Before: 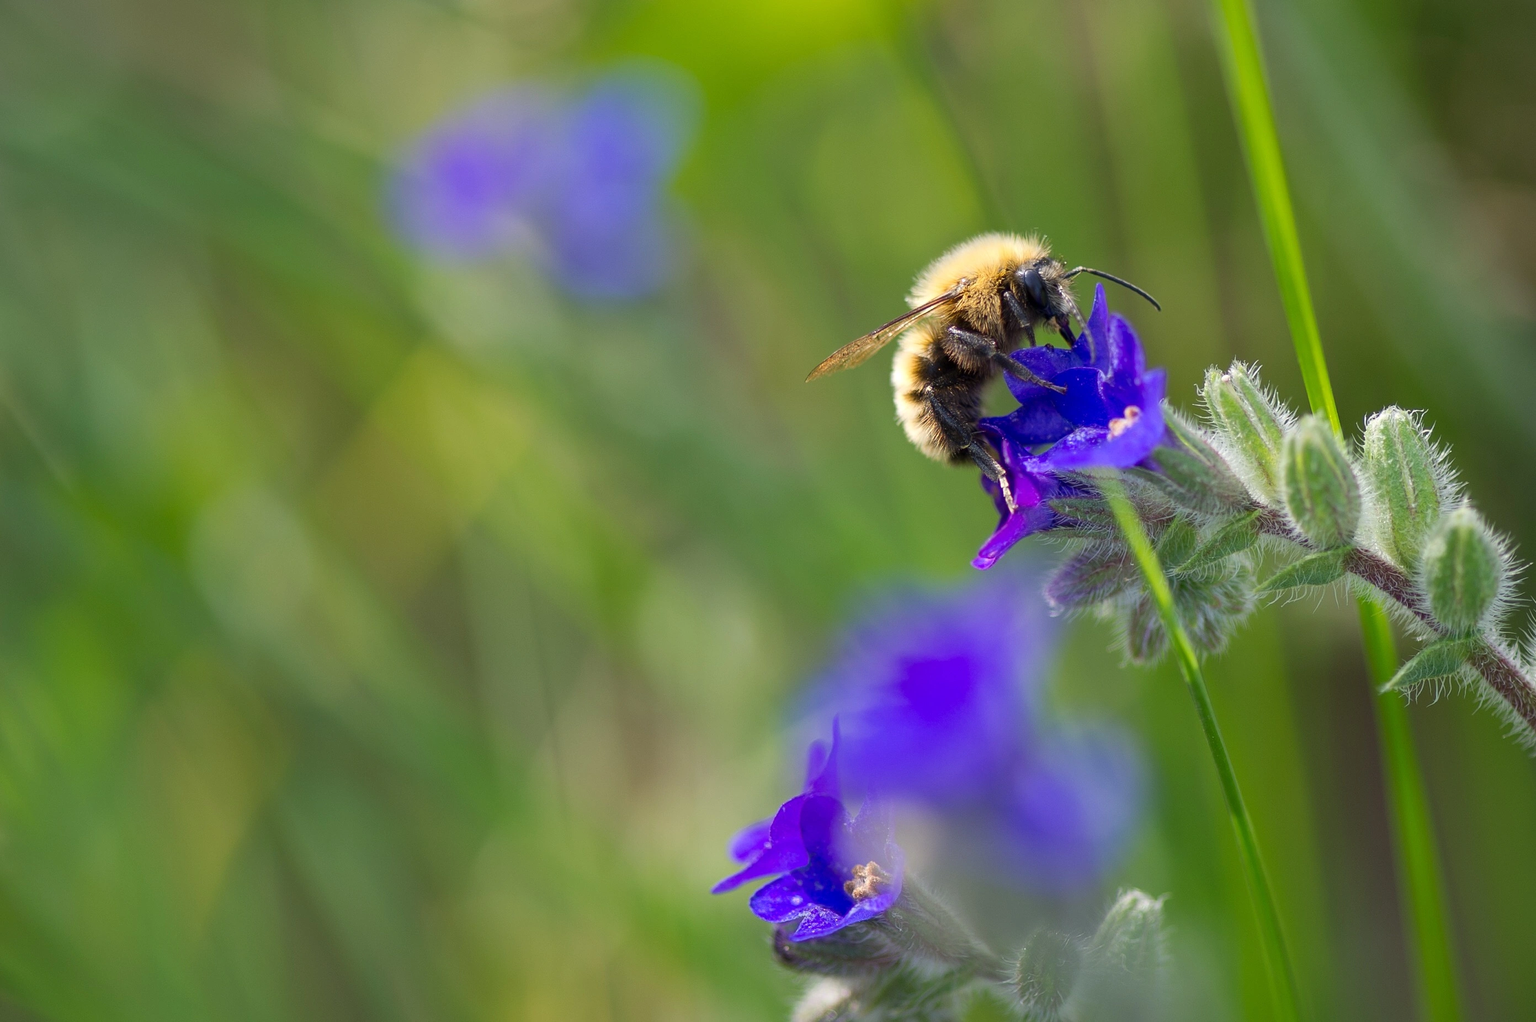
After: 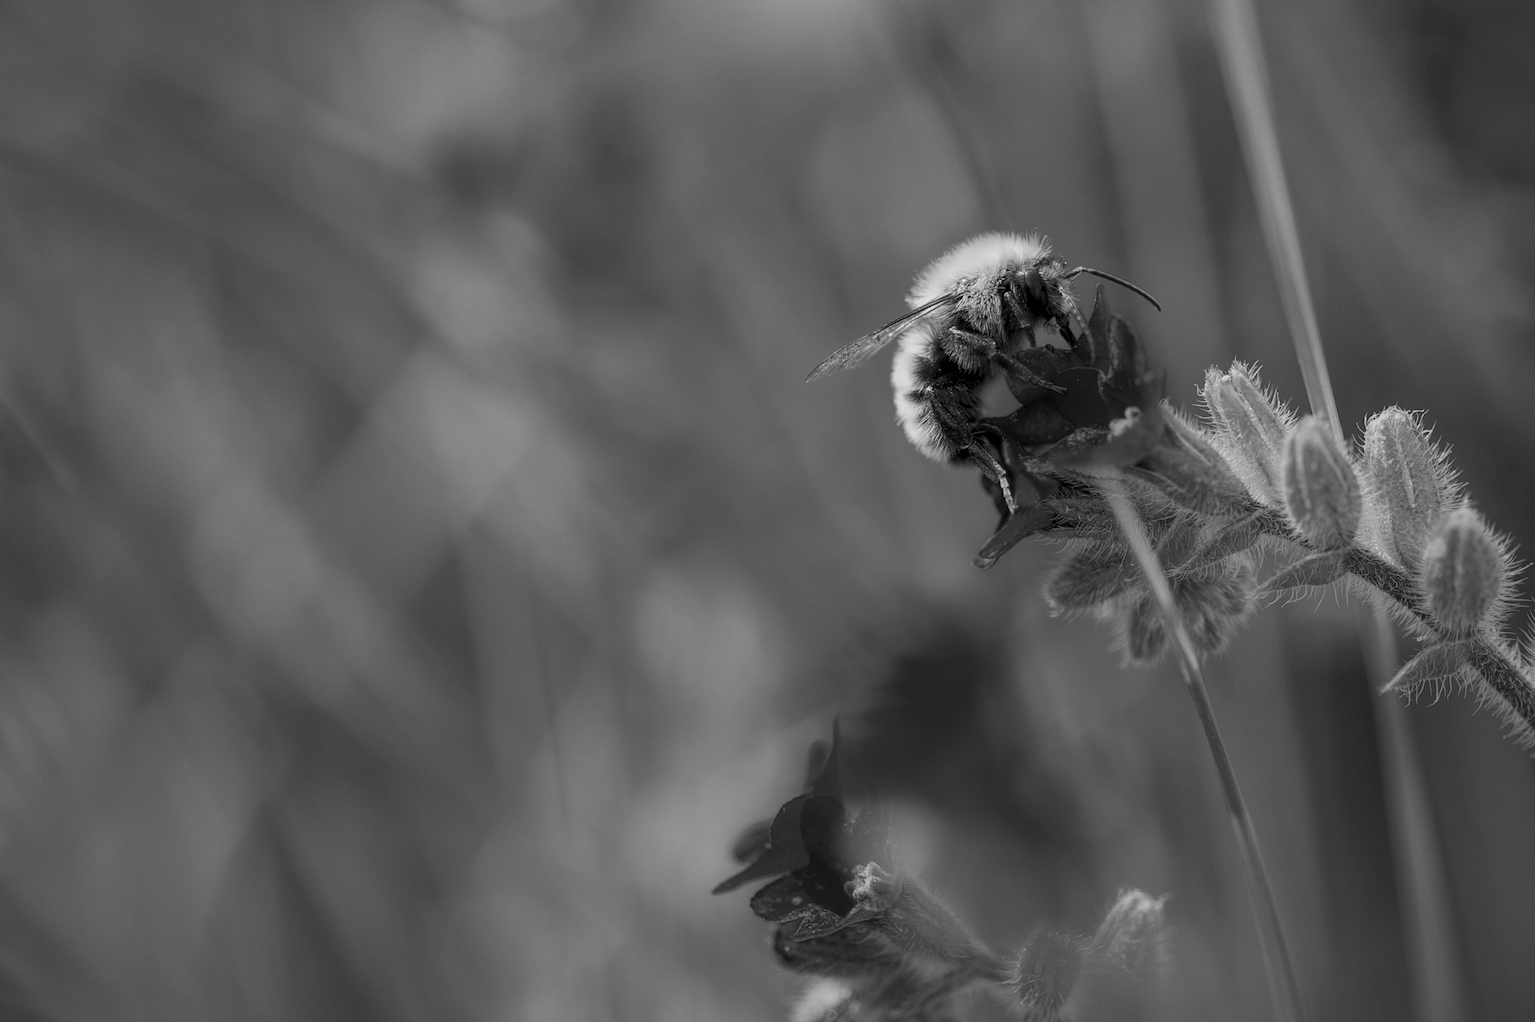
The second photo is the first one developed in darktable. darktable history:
tone equalizer: on, module defaults
monochrome: a 79.32, b 81.83, size 1.1
local contrast: highlights 99%, shadows 86%, detail 160%, midtone range 0.2
